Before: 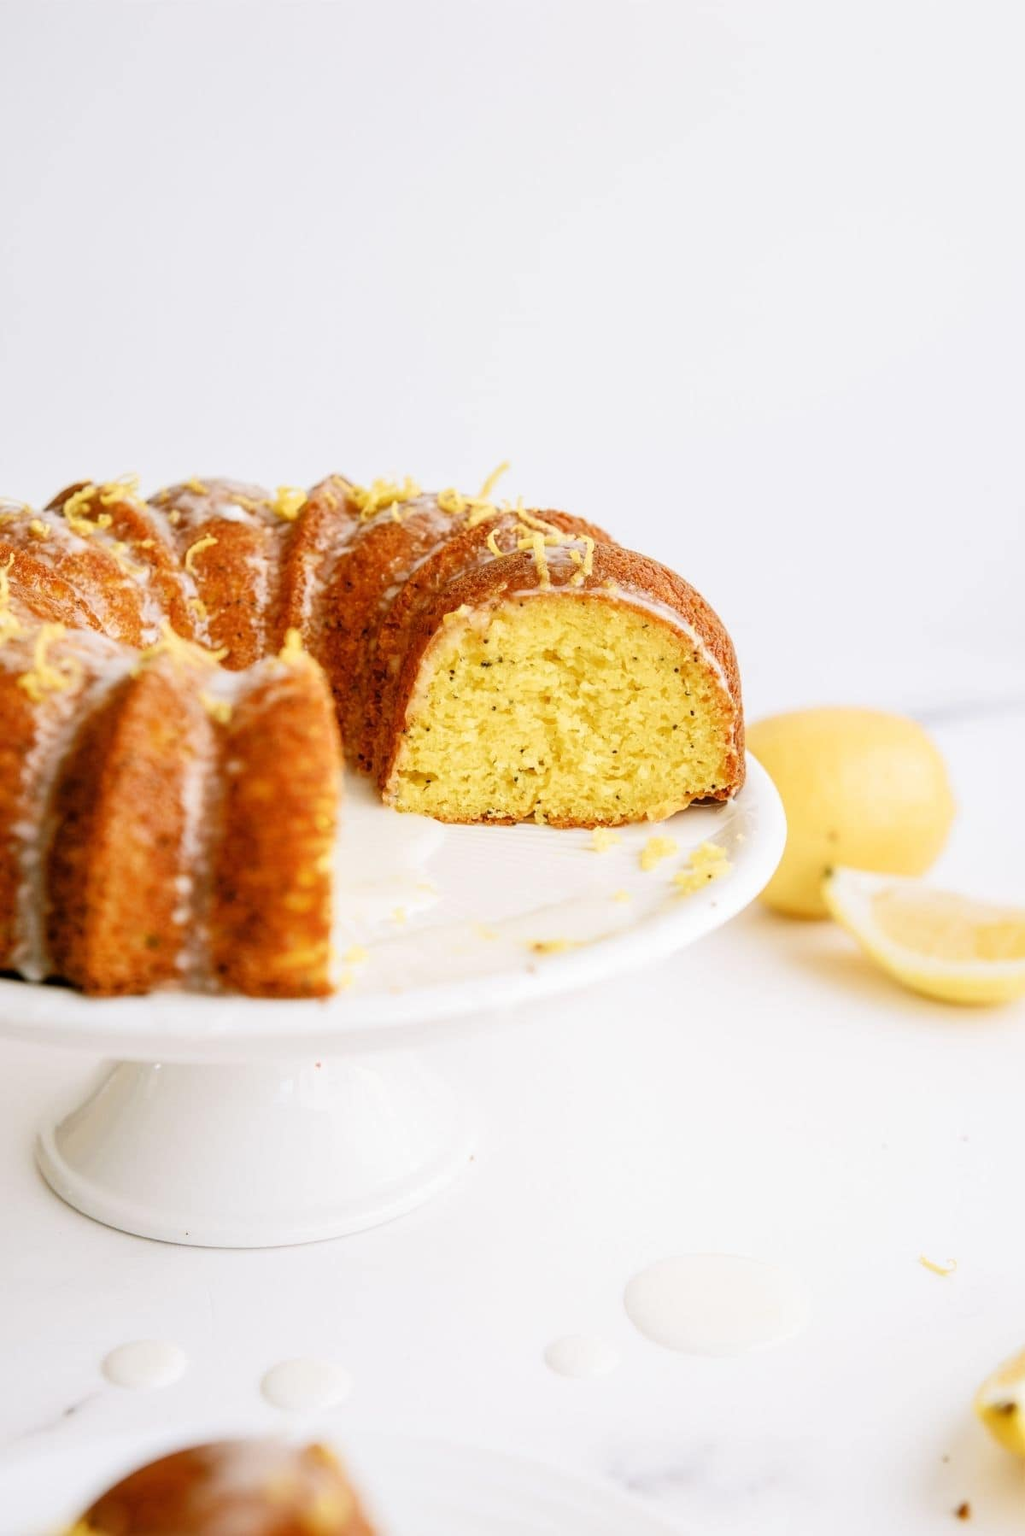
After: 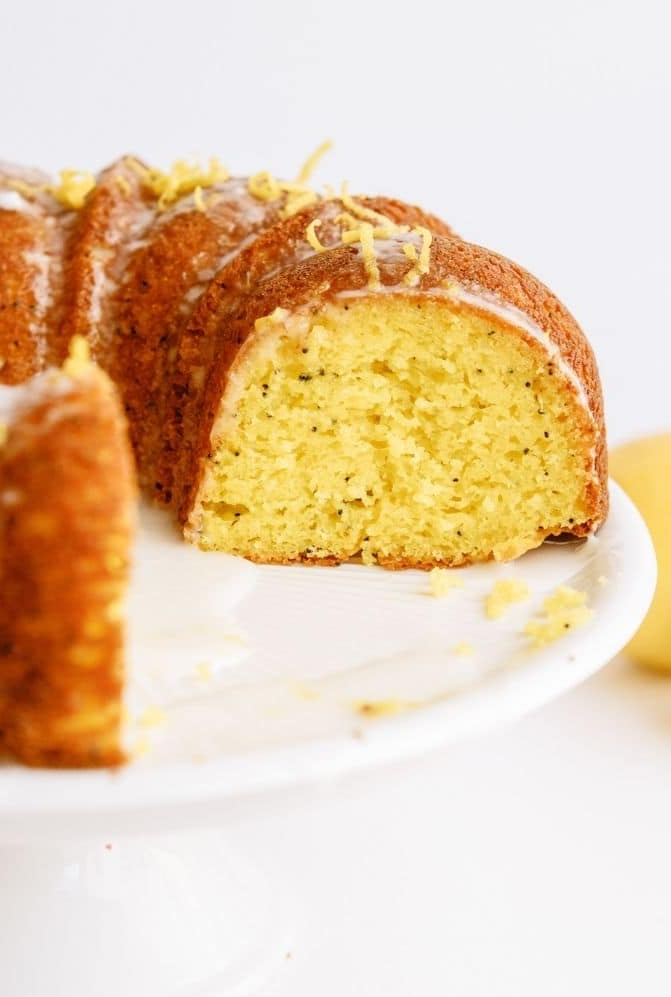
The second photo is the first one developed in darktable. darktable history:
crop and rotate: left 22.077%, top 22.335%, right 21.976%, bottom 22.184%
